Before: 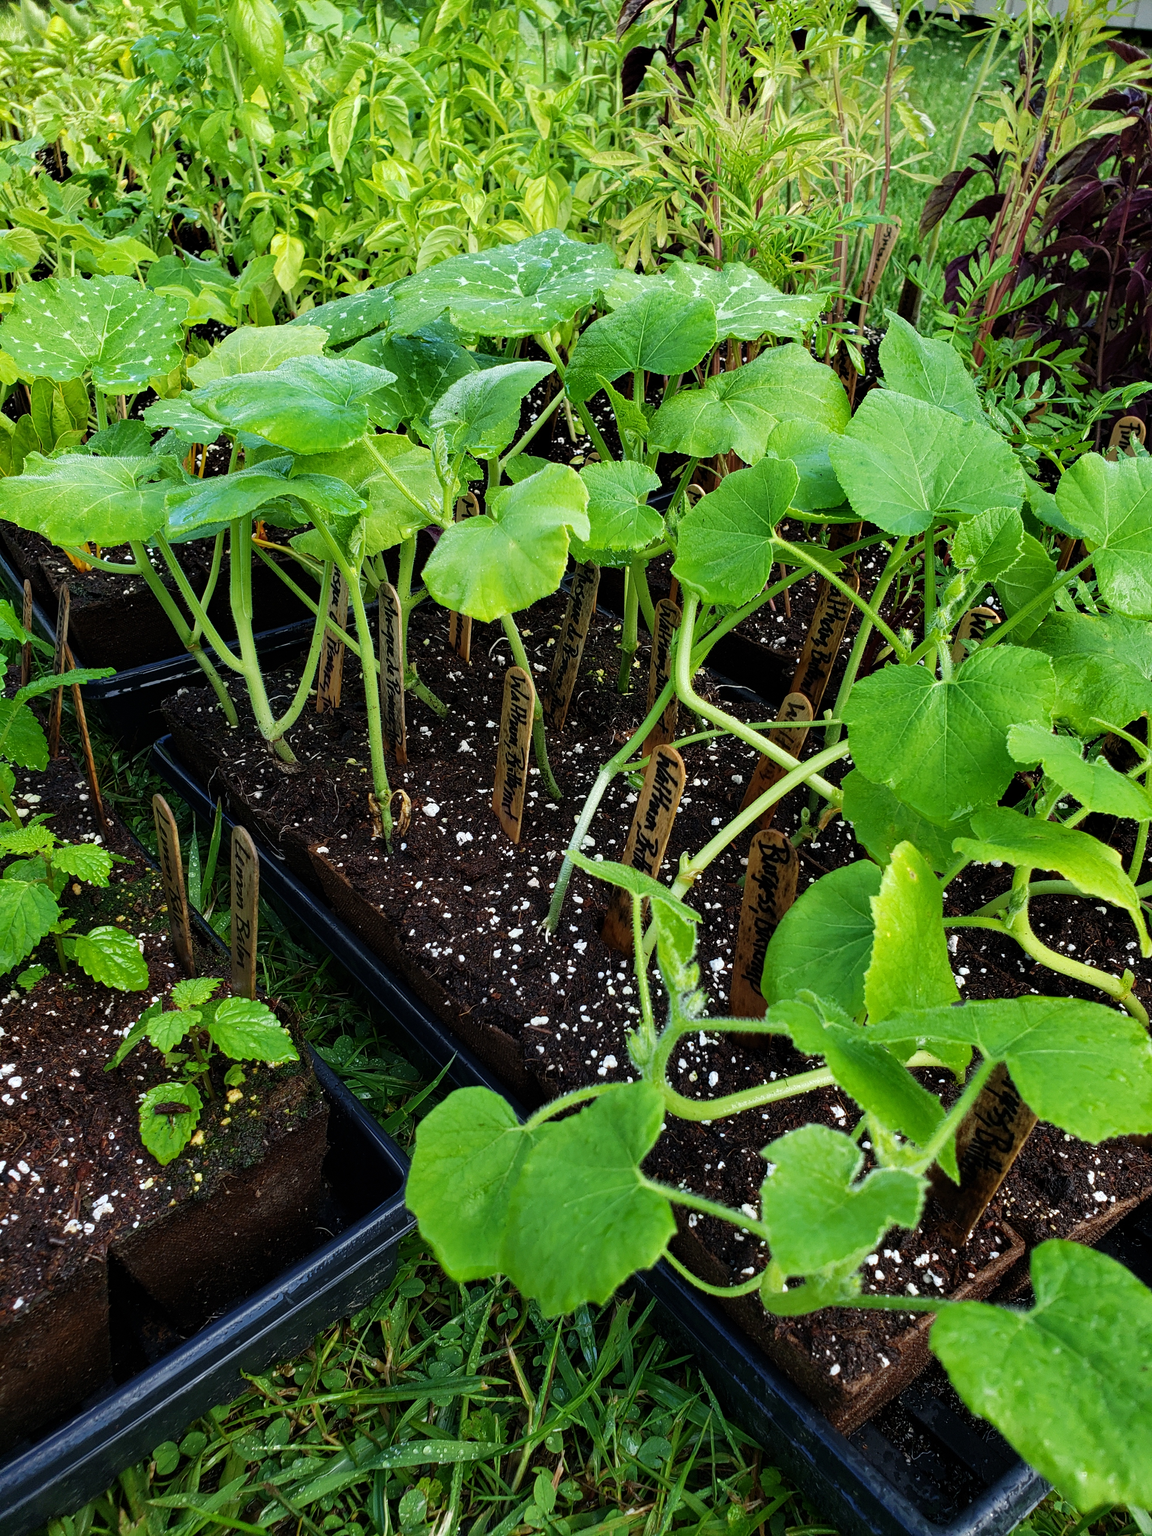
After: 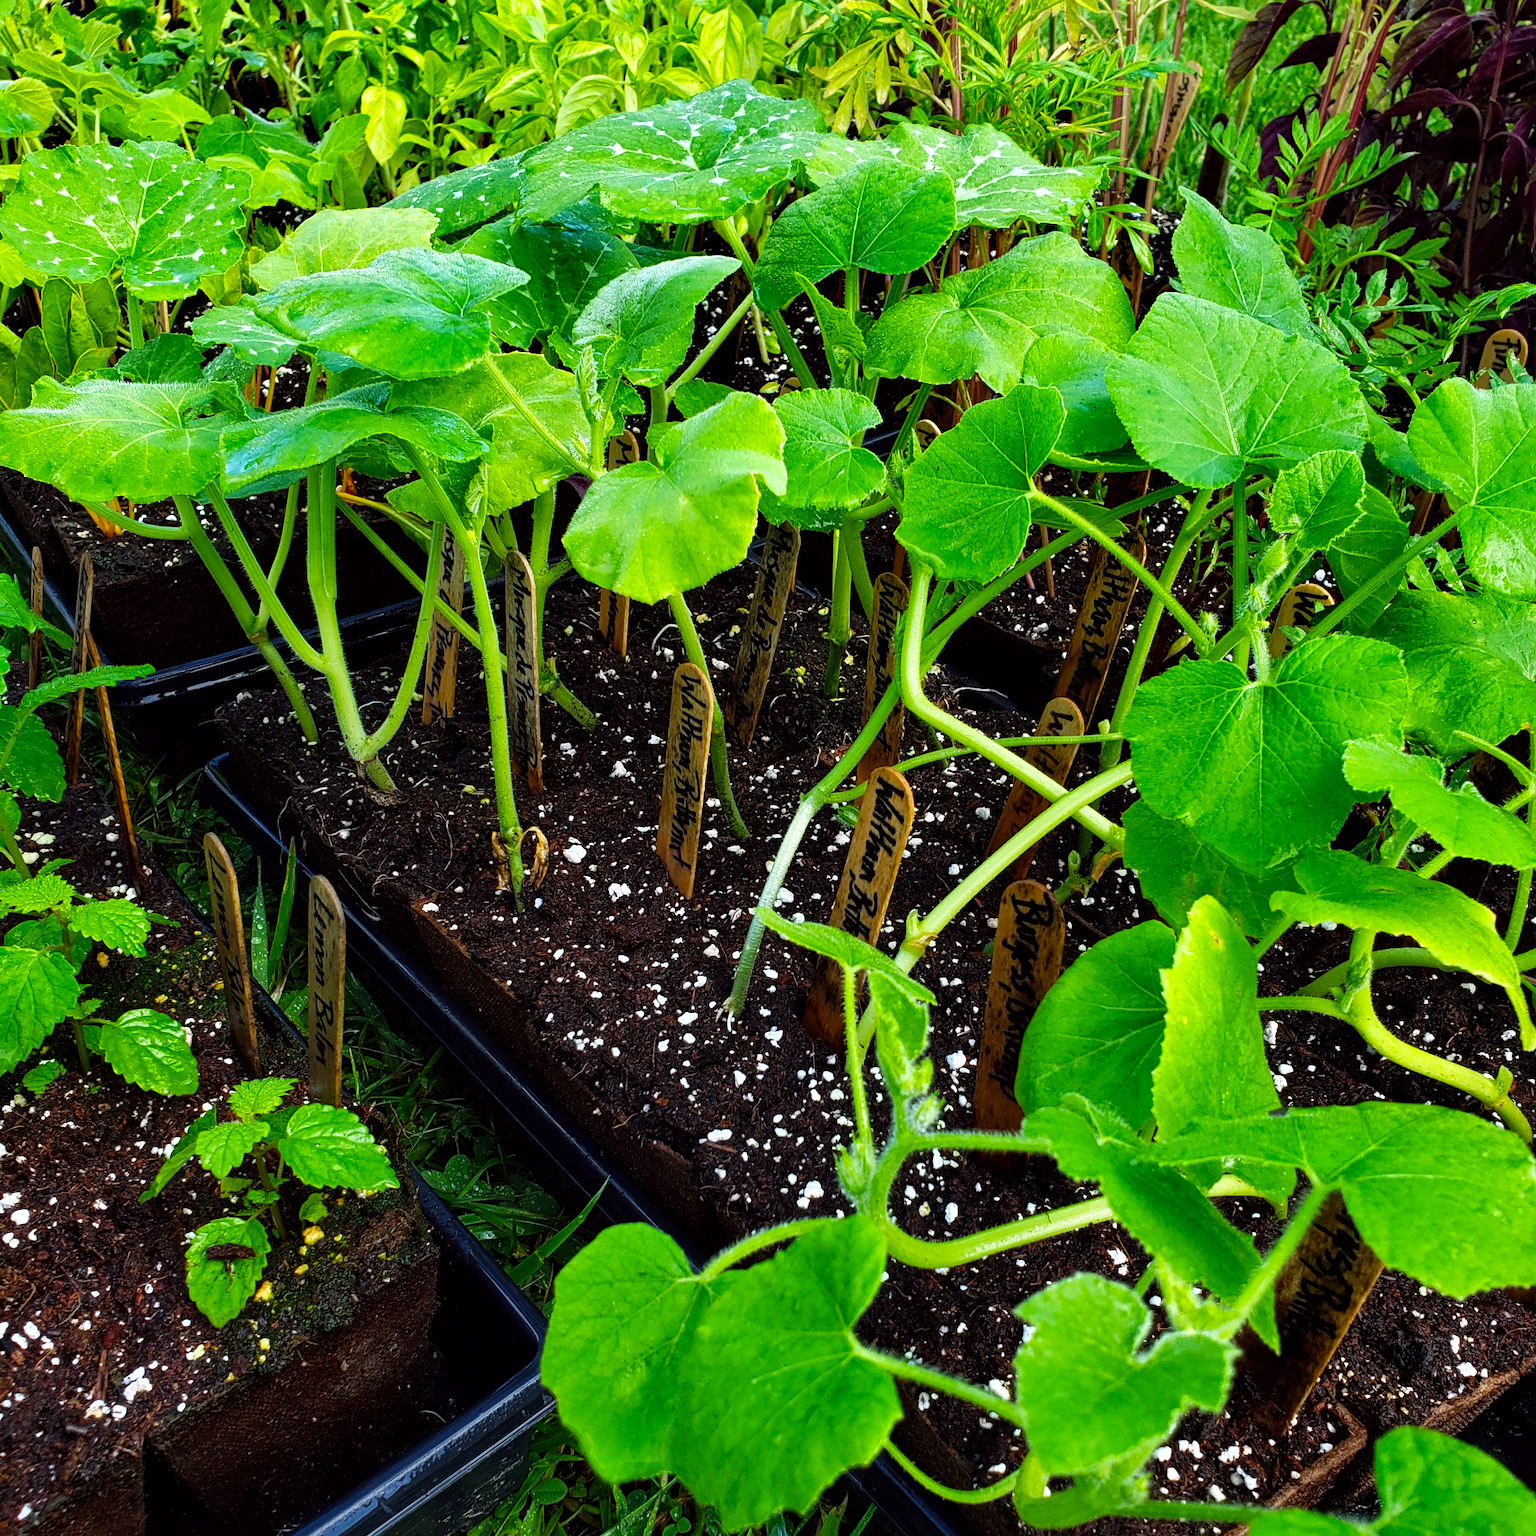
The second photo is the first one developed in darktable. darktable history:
crop: top 11.038%, bottom 13.962%
color balance: lift [1, 1.001, 0.999, 1.001], gamma [1, 1.004, 1.007, 0.993], gain [1, 0.991, 0.987, 1.013], contrast 10%, output saturation 120%
local contrast: mode bilateral grid, contrast 20, coarseness 50, detail 120%, midtone range 0.2
